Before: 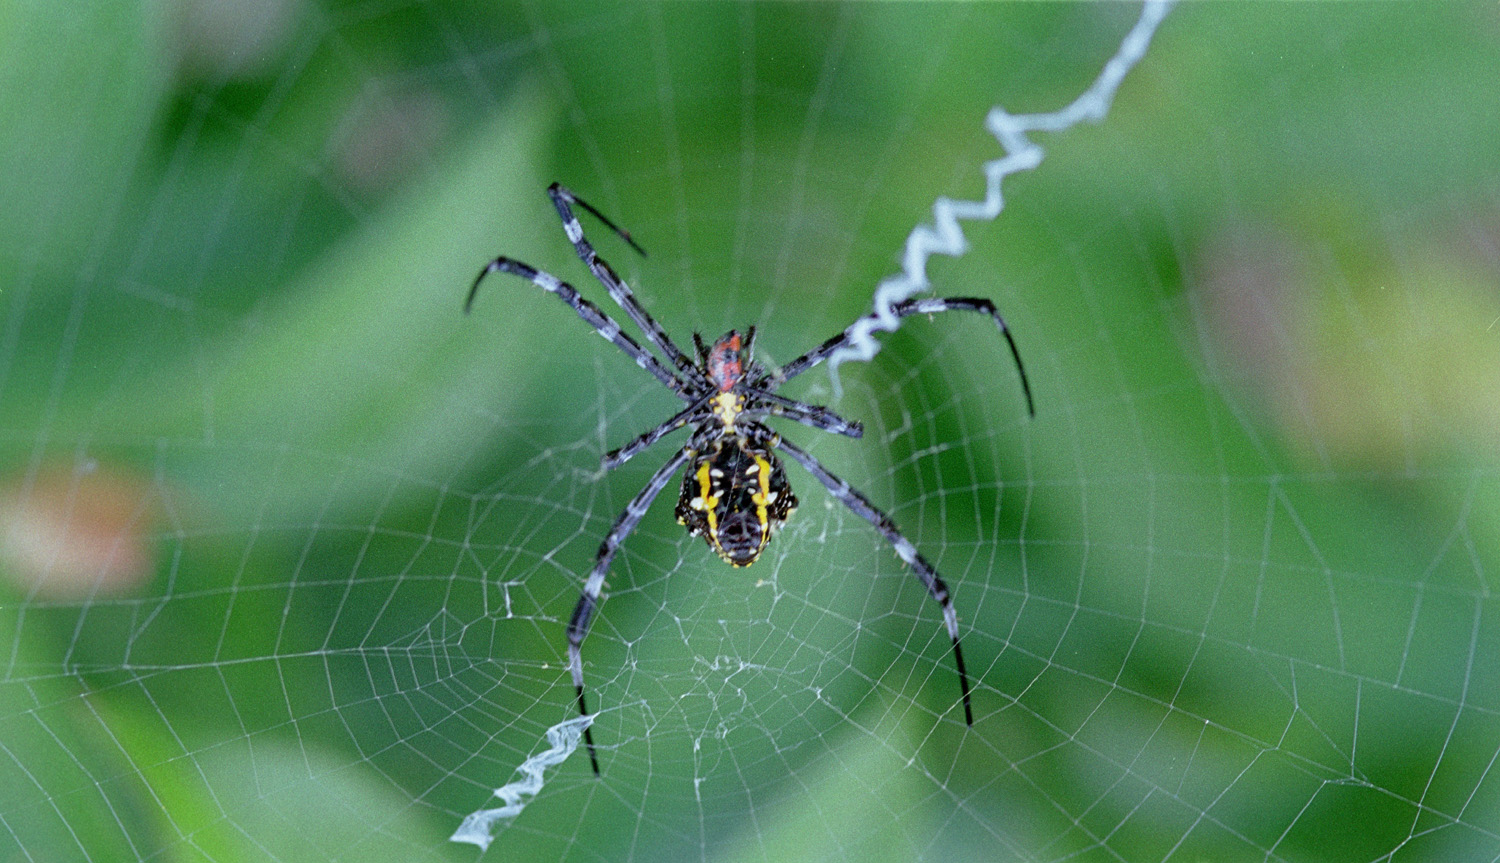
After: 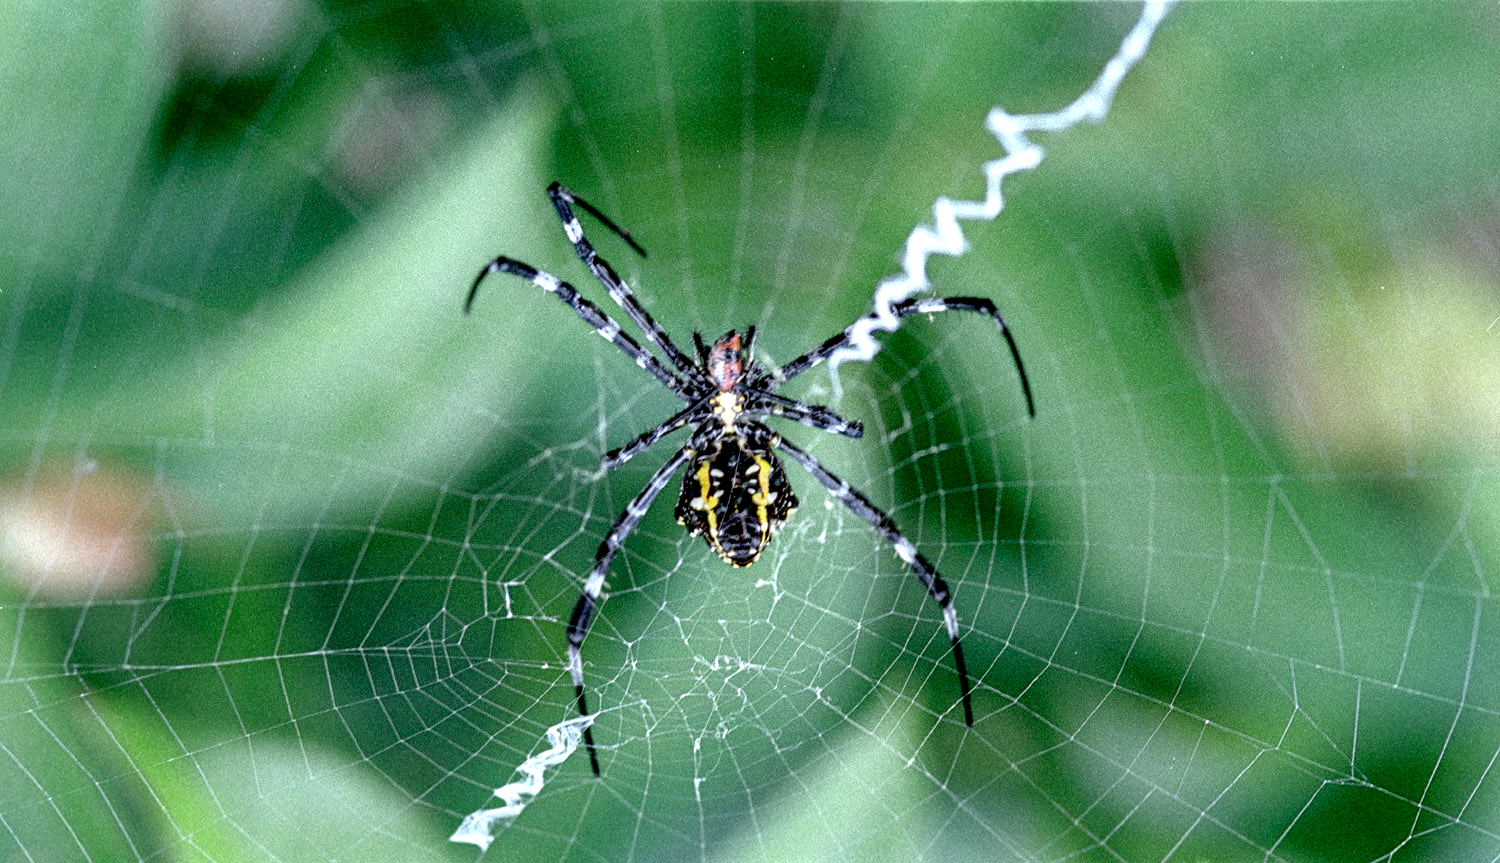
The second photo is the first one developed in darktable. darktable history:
exposure: exposure -0.064 EV, compensate highlight preservation false
local contrast: shadows 185%, detail 225%
